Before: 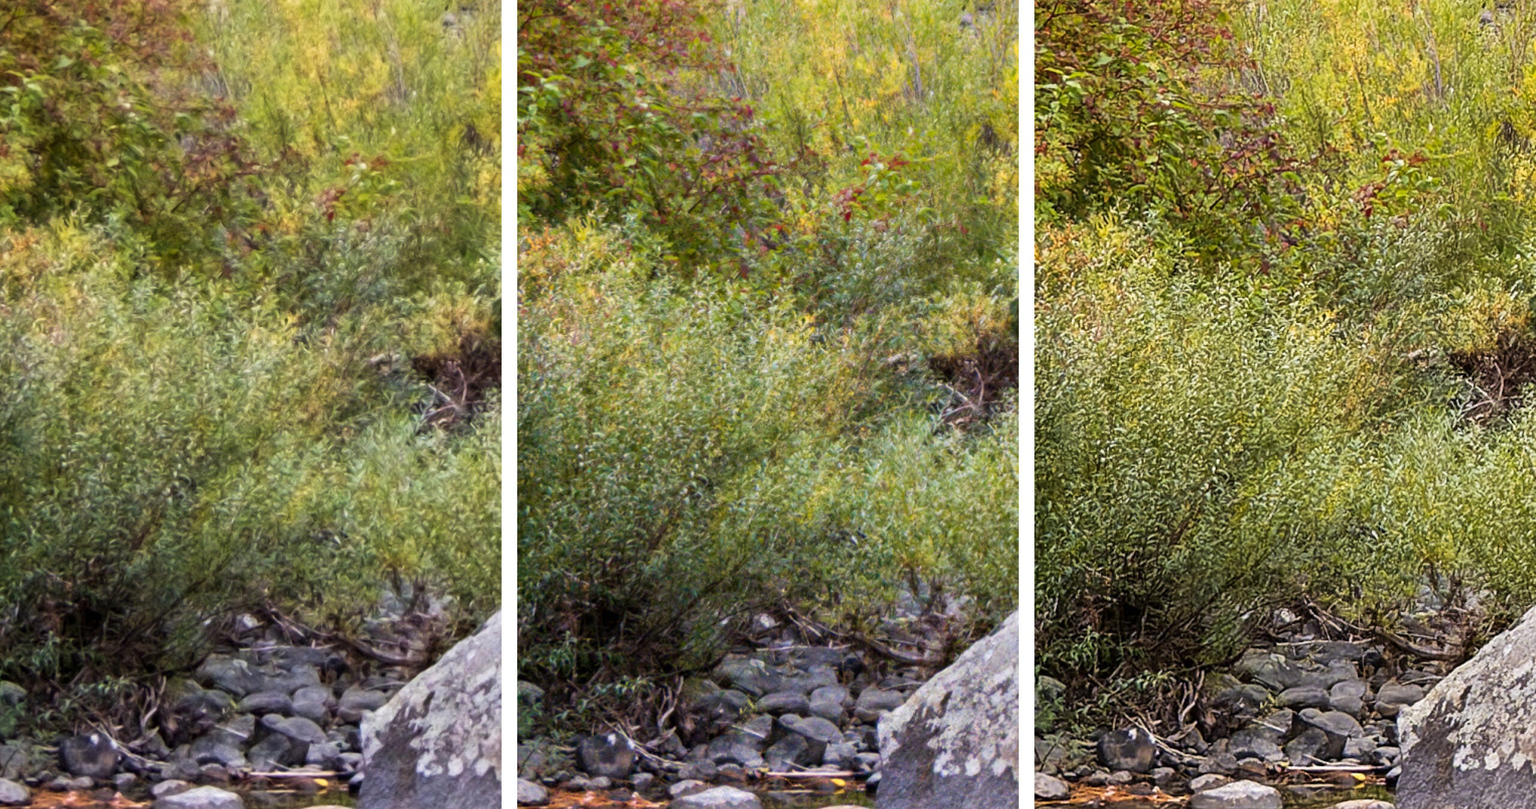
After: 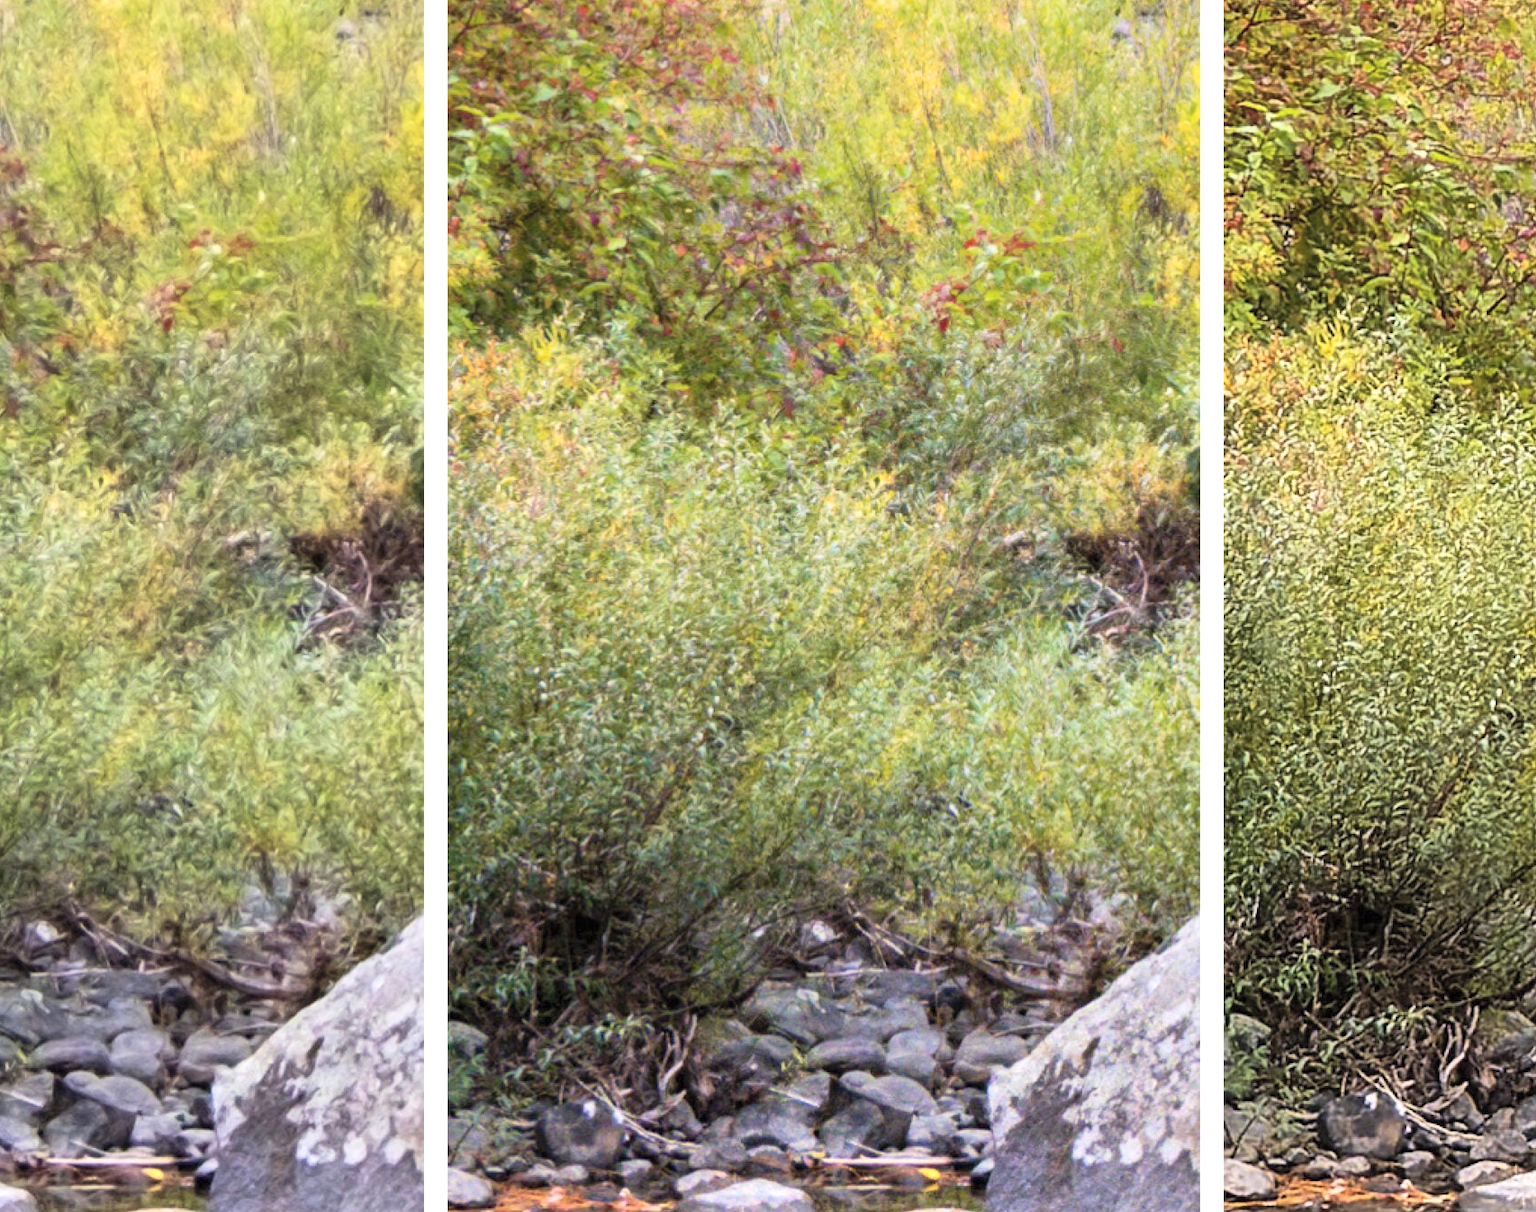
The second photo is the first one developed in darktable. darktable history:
contrast brightness saturation: contrast 0.14, brightness 0.21
crop and rotate: left 14.292%, right 19.041%
exposure: exposure 0.178 EV, compensate exposure bias true, compensate highlight preservation false
